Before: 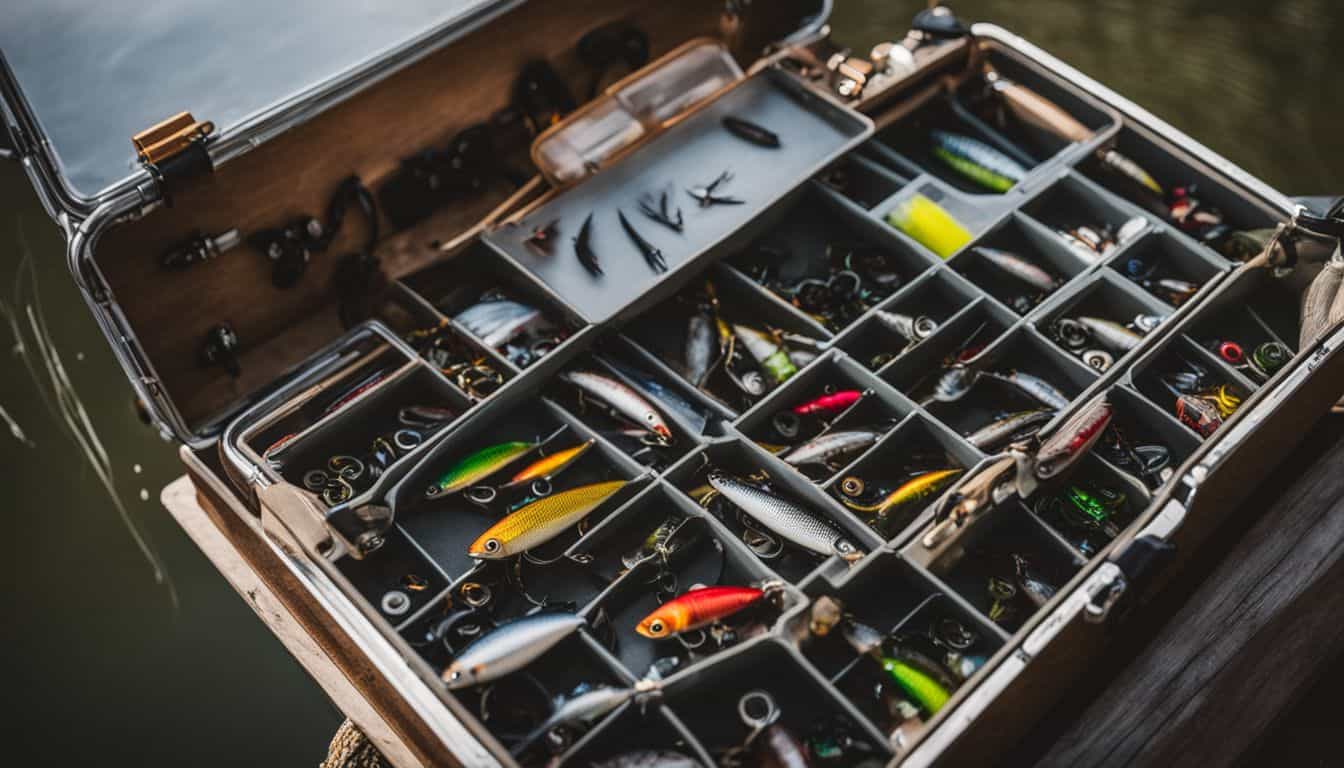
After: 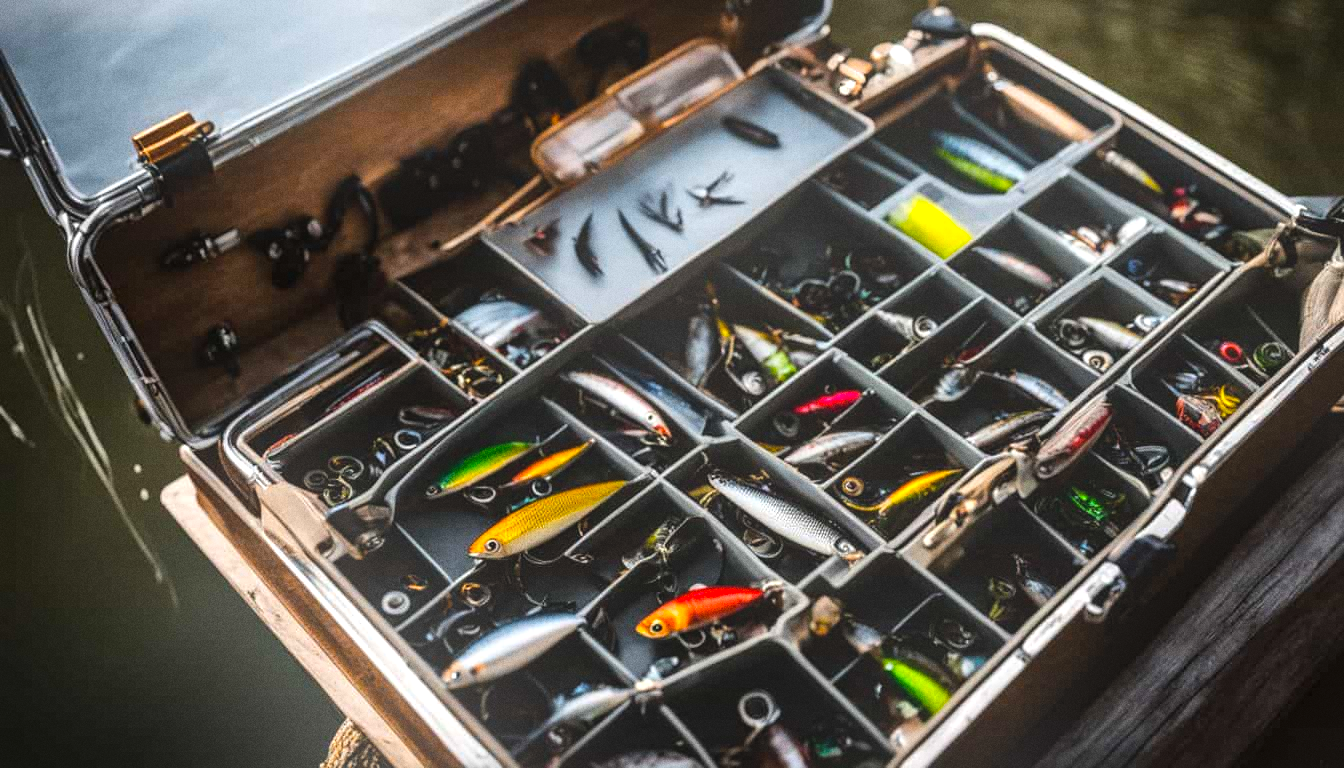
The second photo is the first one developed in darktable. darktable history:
bloom: on, module defaults
local contrast: mode bilateral grid, contrast 20, coarseness 50, detail 148%, midtone range 0.2
tone equalizer: -8 EV -0.417 EV, -7 EV -0.389 EV, -6 EV -0.333 EV, -5 EV -0.222 EV, -3 EV 0.222 EV, -2 EV 0.333 EV, -1 EV 0.389 EV, +0 EV 0.417 EV, edges refinement/feathering 500, mask exposure compensation -1.25 EV, preserve details no
grain: coarseness 0.09 ISO
color balance: output saturation 120%
